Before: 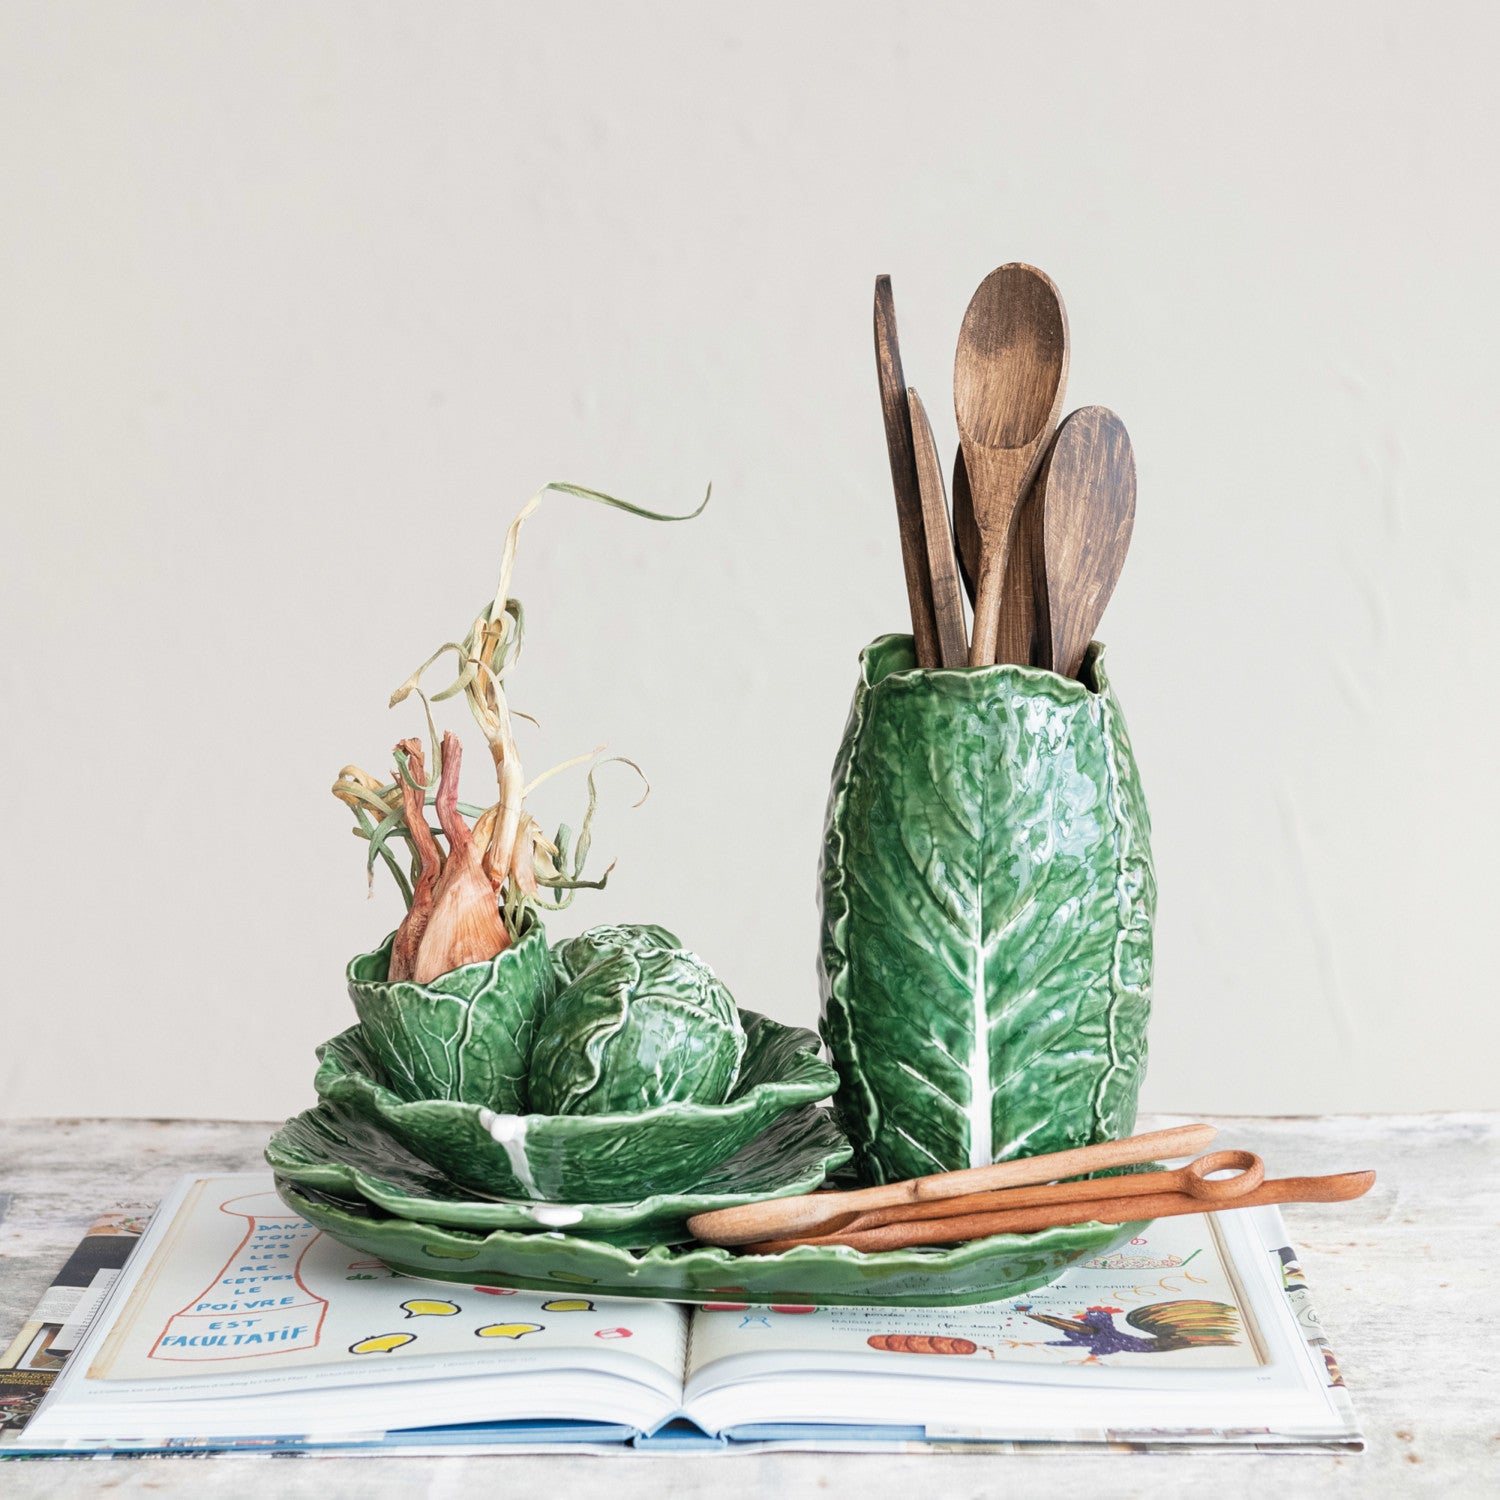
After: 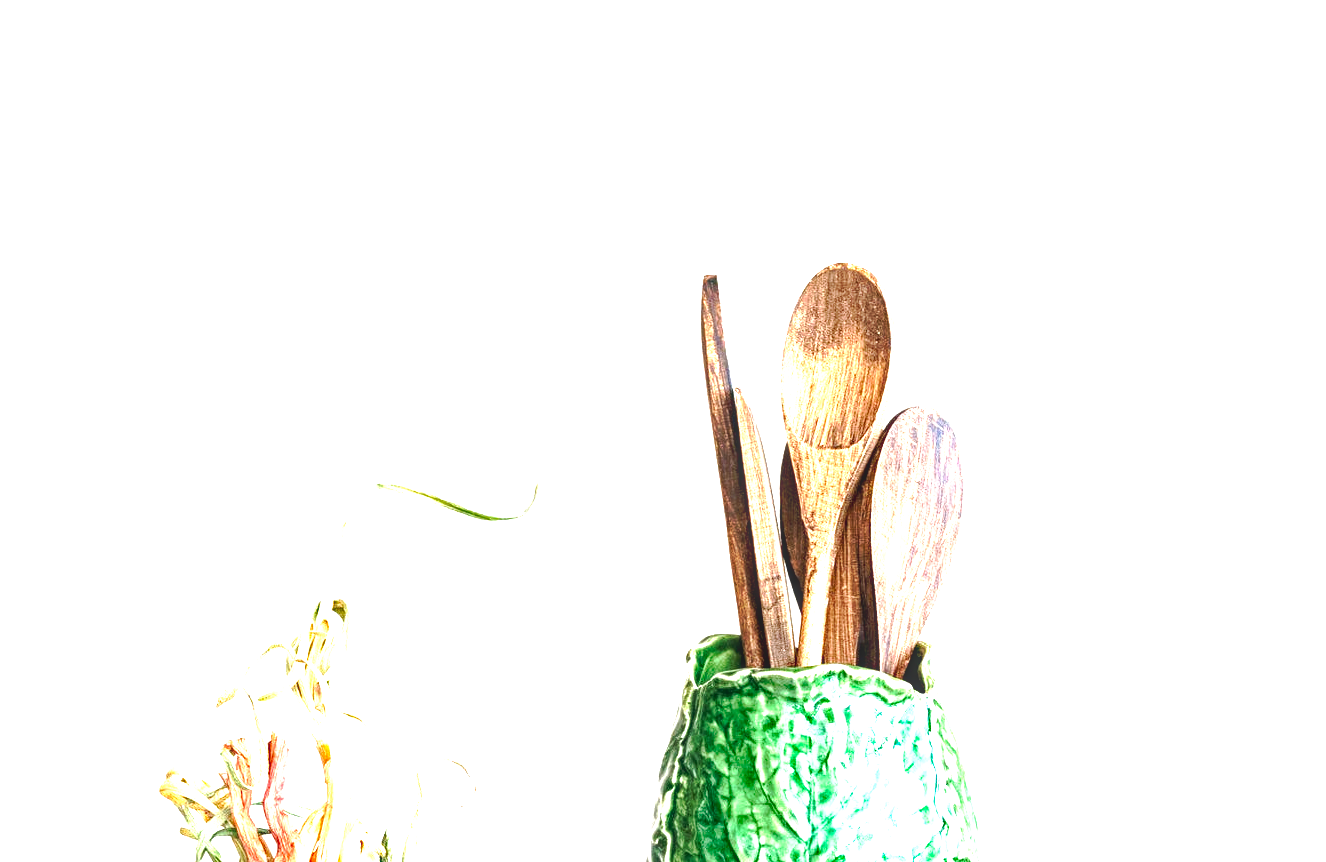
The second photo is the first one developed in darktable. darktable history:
tone curve: curves: ch0 [(0, 0.021) (0.059, 0.053) (0.212, 0.18) (0.337, 0.304) (0.495, 0.505) (0.725, 0.731) (0.89, 0.919) (1, 1)]; ch1 [(0, 0) (0.094, 0.081) (0.285, 0.299) (0.413, 0.43) (0.479, 0.475) (0.54, 0.55) (0.615, 0.65) (0.683, 0.688) (1, 1)]; ch2 [(0, 0) (0.257, 0.217) (0.434, 0.434) (0.498, 0.507) (0.599, 0.578) (1, 1)], preserve colors none
contrast brightness saturation: contrast 0.068, brightness -0.144, saturation 0.11
exposure: black level correction 0, exposure 1.911 EV, compensate exposure bias true, compensate highlight preservation false
crop and rotate: left 11.553%, bottom 42.475%
local contrast: on, module defaults
haze removal: strength 0.507, distance 0.437, adaptive false
